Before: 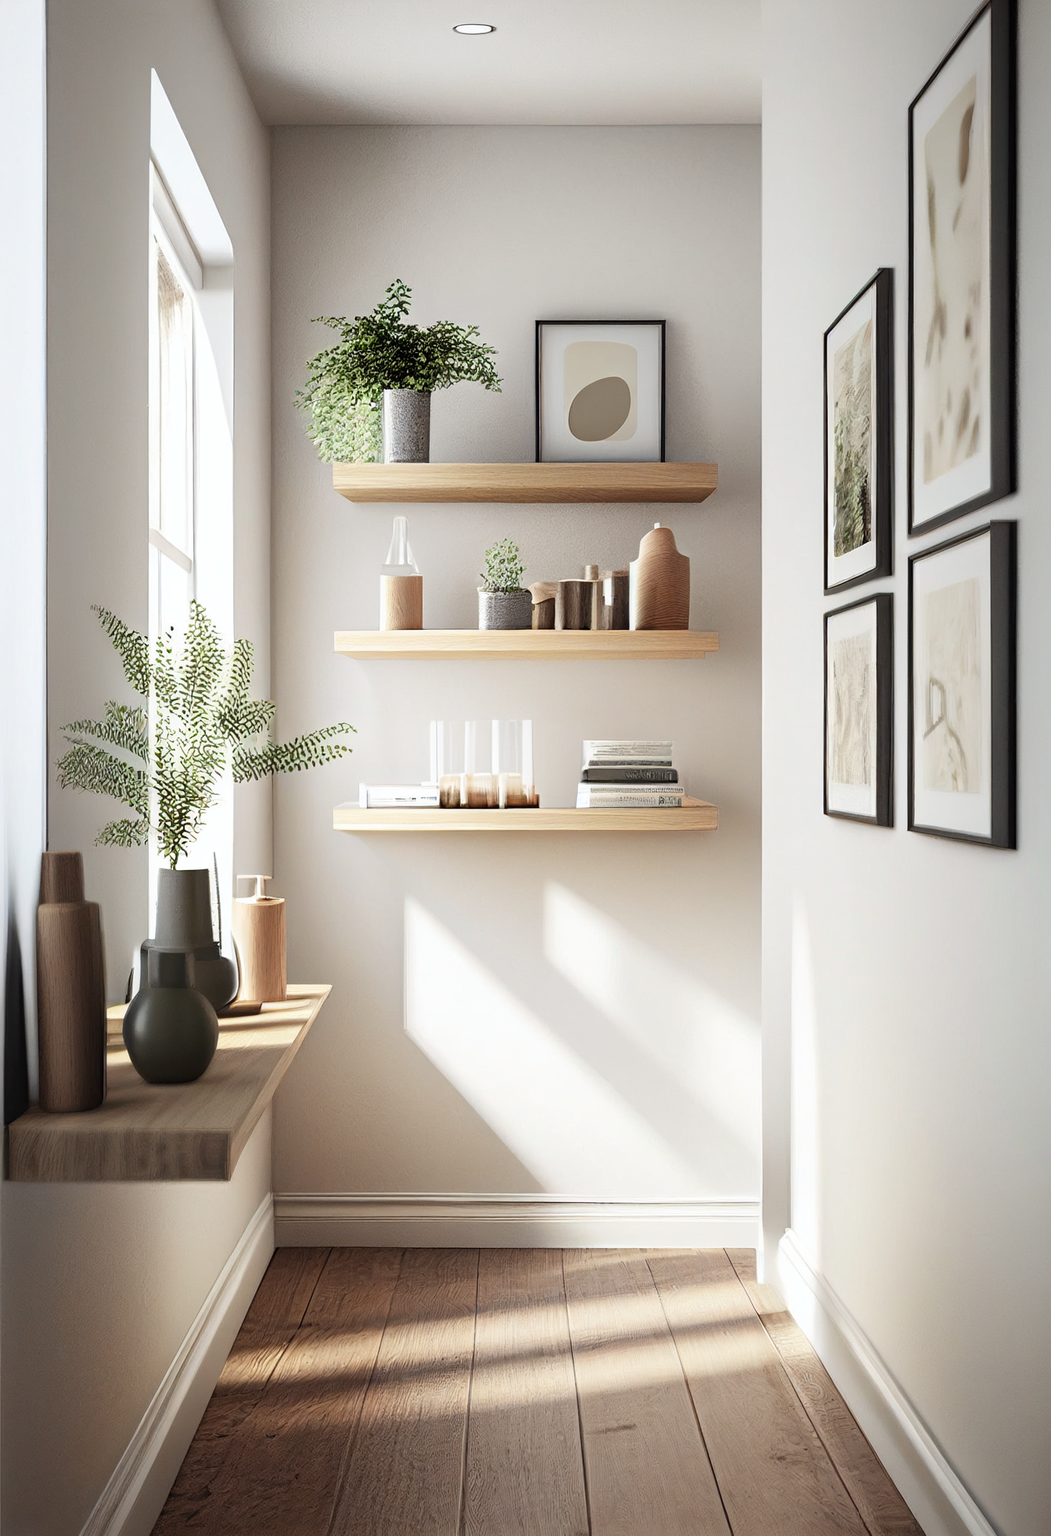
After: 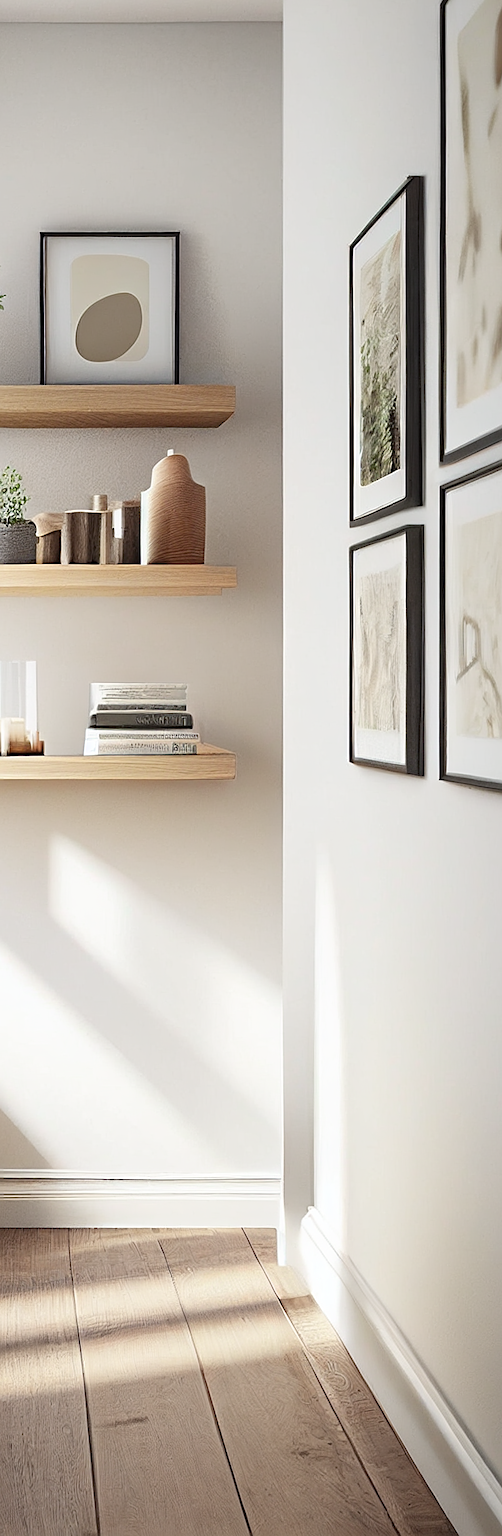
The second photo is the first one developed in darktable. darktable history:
sharpen: on, module defaults
crop: left 47.418%, top 6.786%, right 7.955%
